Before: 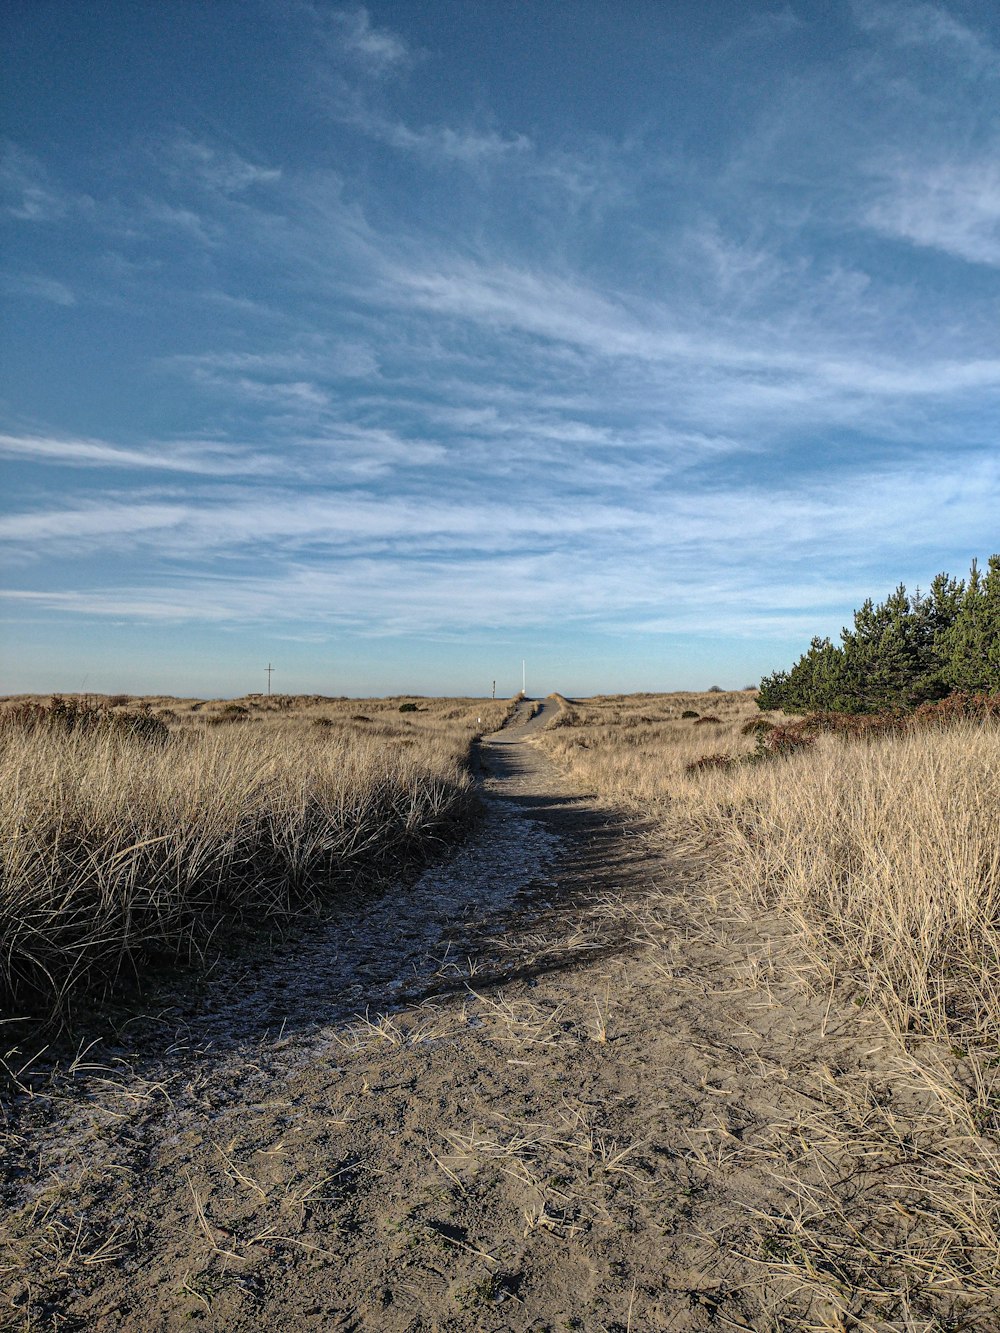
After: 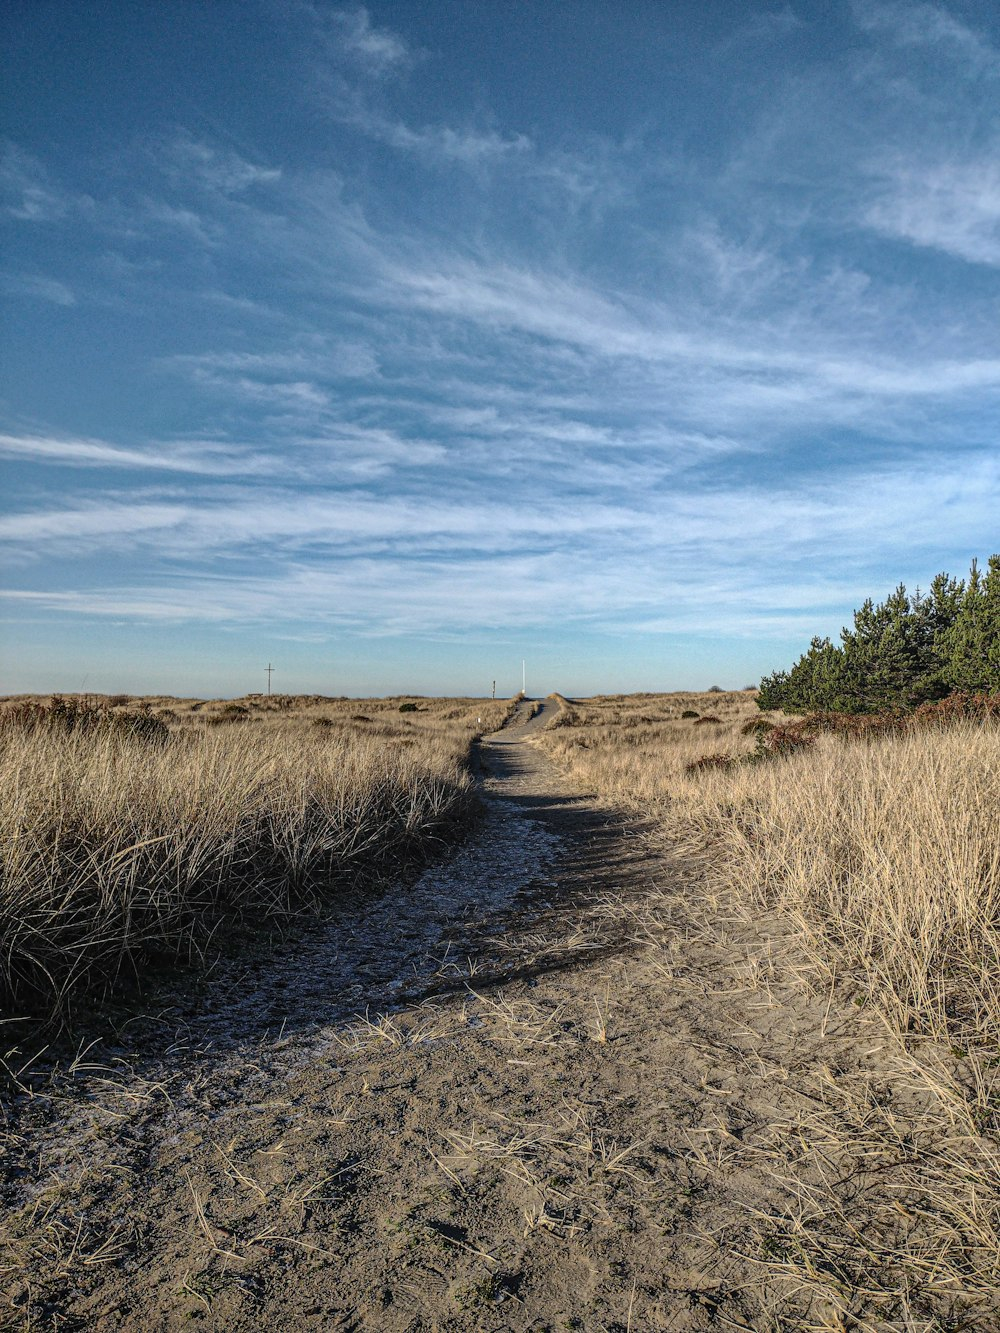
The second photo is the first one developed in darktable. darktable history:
contrast brightness saturation: contrast 0.084, saturation 0.019
local contrast: detail 109%
